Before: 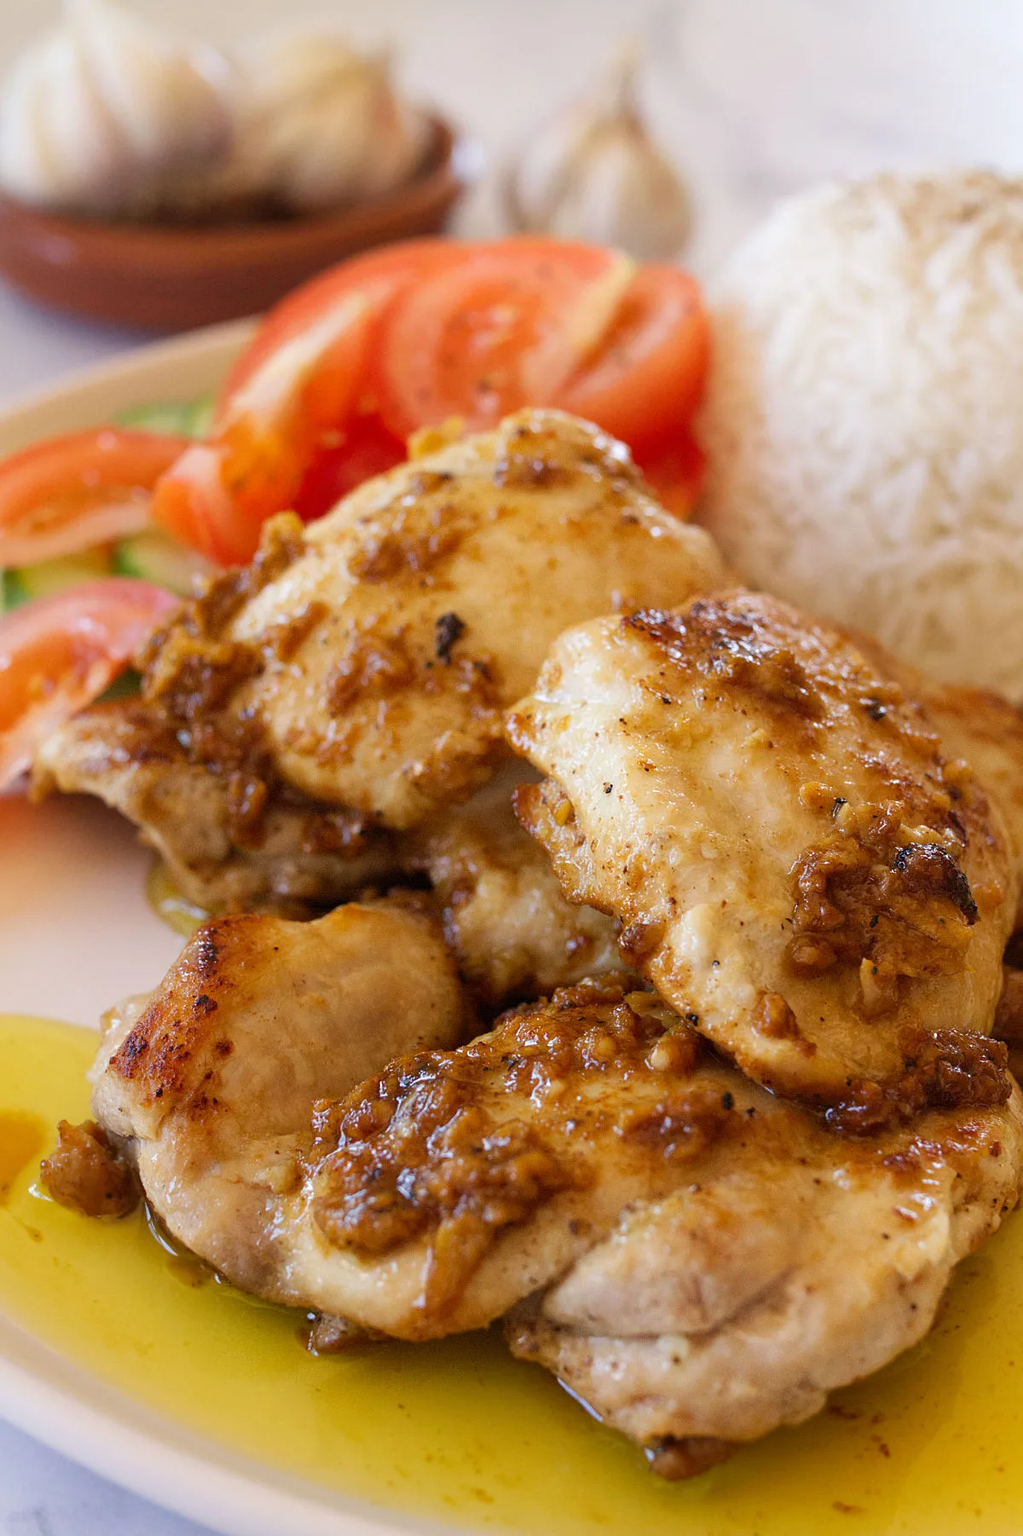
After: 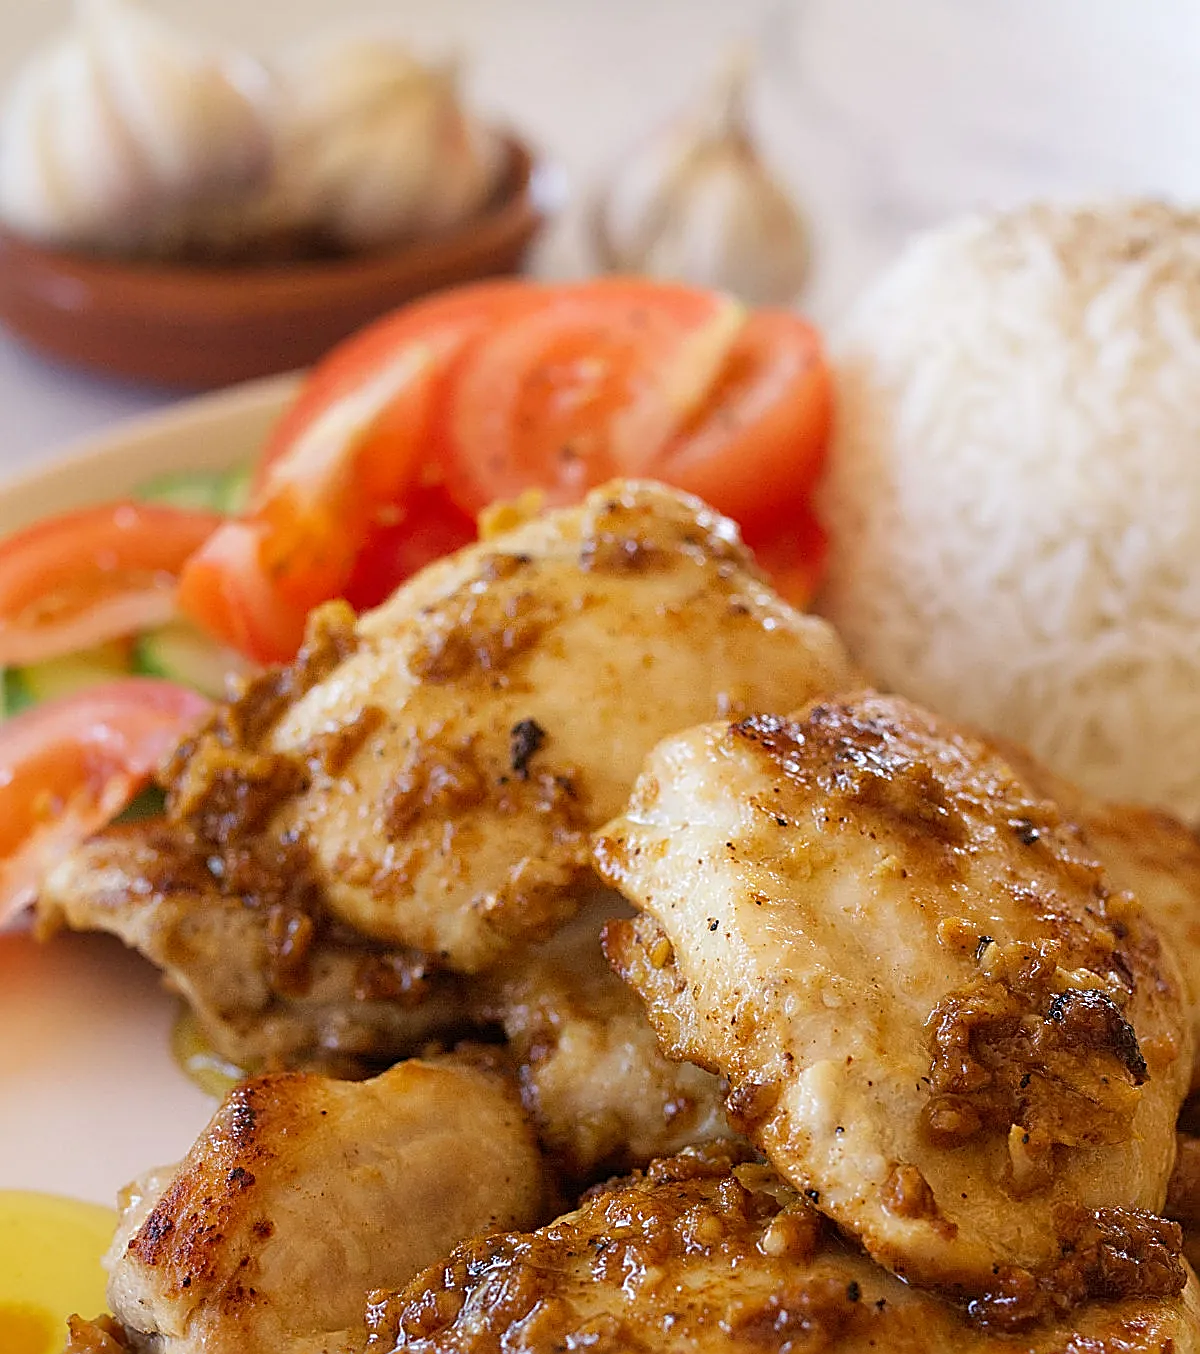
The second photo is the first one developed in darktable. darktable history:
crop: bottom 24.835%
sharpen: amount 1.018
